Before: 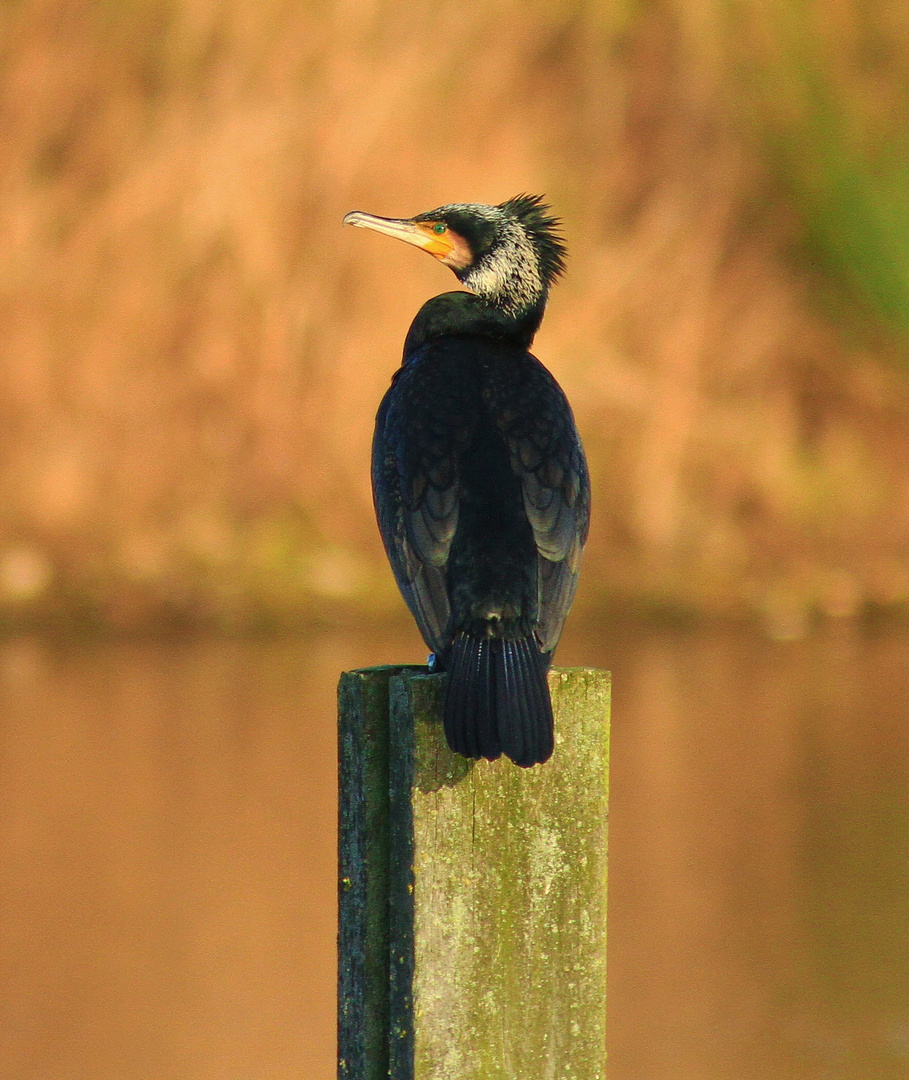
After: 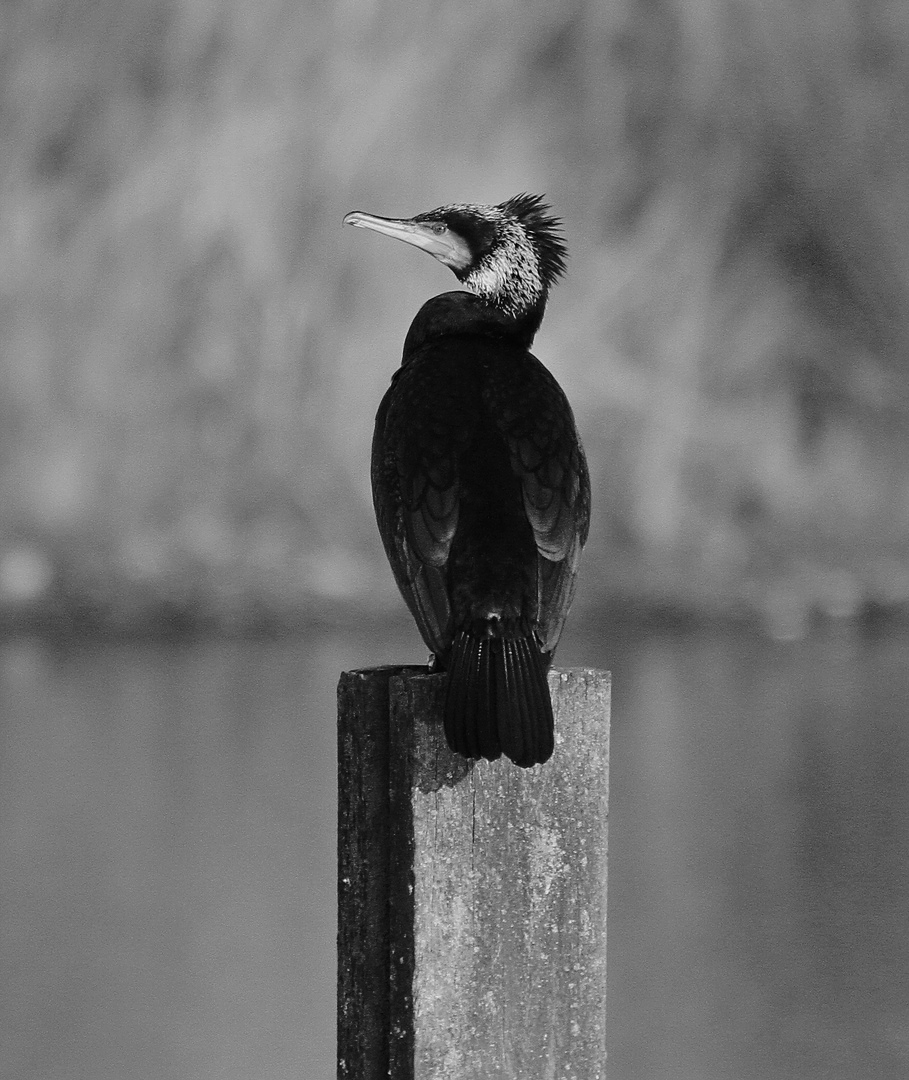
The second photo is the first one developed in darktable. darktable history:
base curve: curves: ch0 [(0, 0) (0.073, 0.04) (0.157, 0.139) (0.492, 0.492) (0.758, 0.758) (1, 1)], preserve colors none
sharpen: amount 0.2
color balance: input saturation 99%
monochrome: a 14.95, b -89.96
